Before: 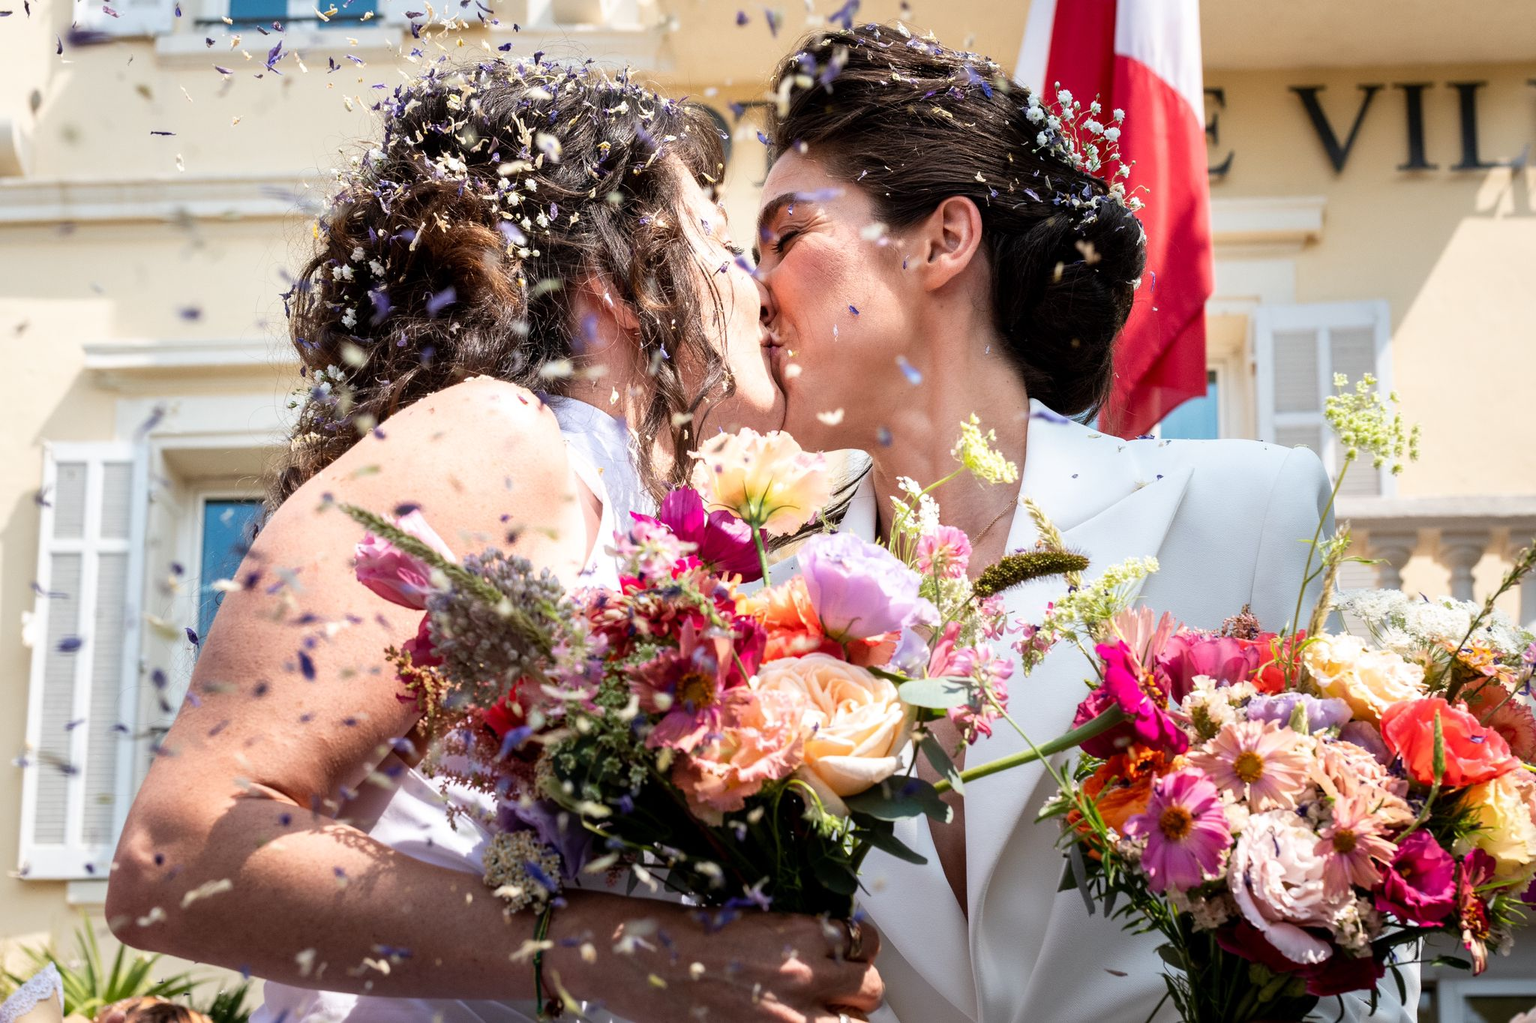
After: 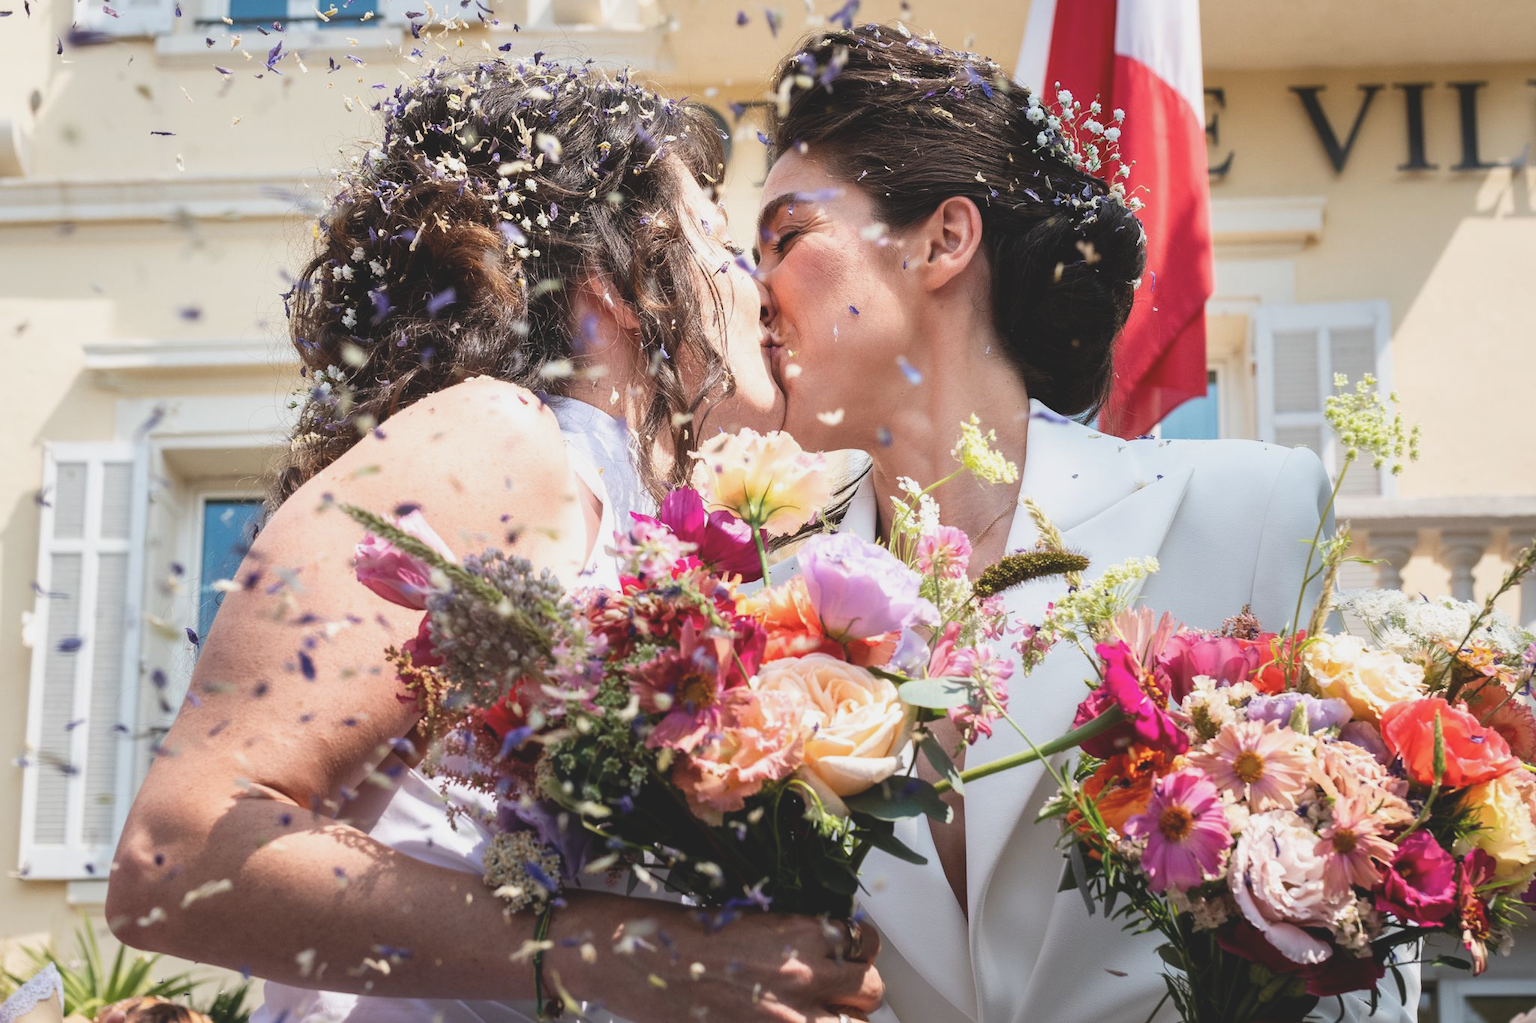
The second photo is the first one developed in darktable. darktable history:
color balance "[washed effect]": lift [1.01, 1, 1, 1], gamma [1.097, 1, 1, 1], gain [0.85, 1, 1, 1]
